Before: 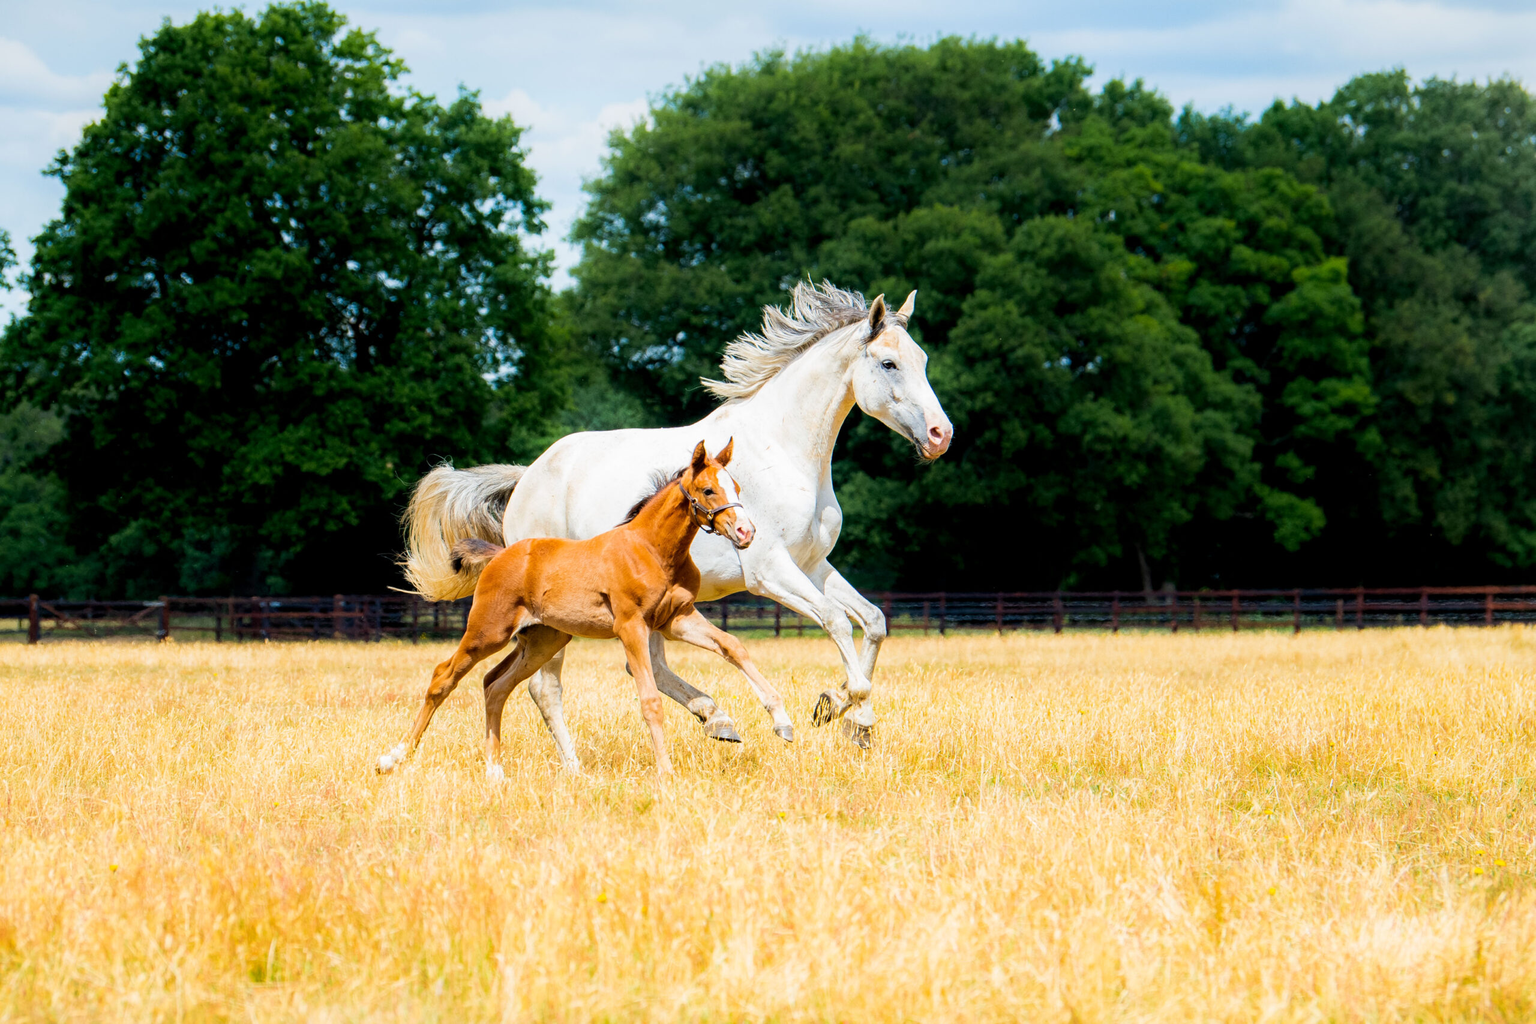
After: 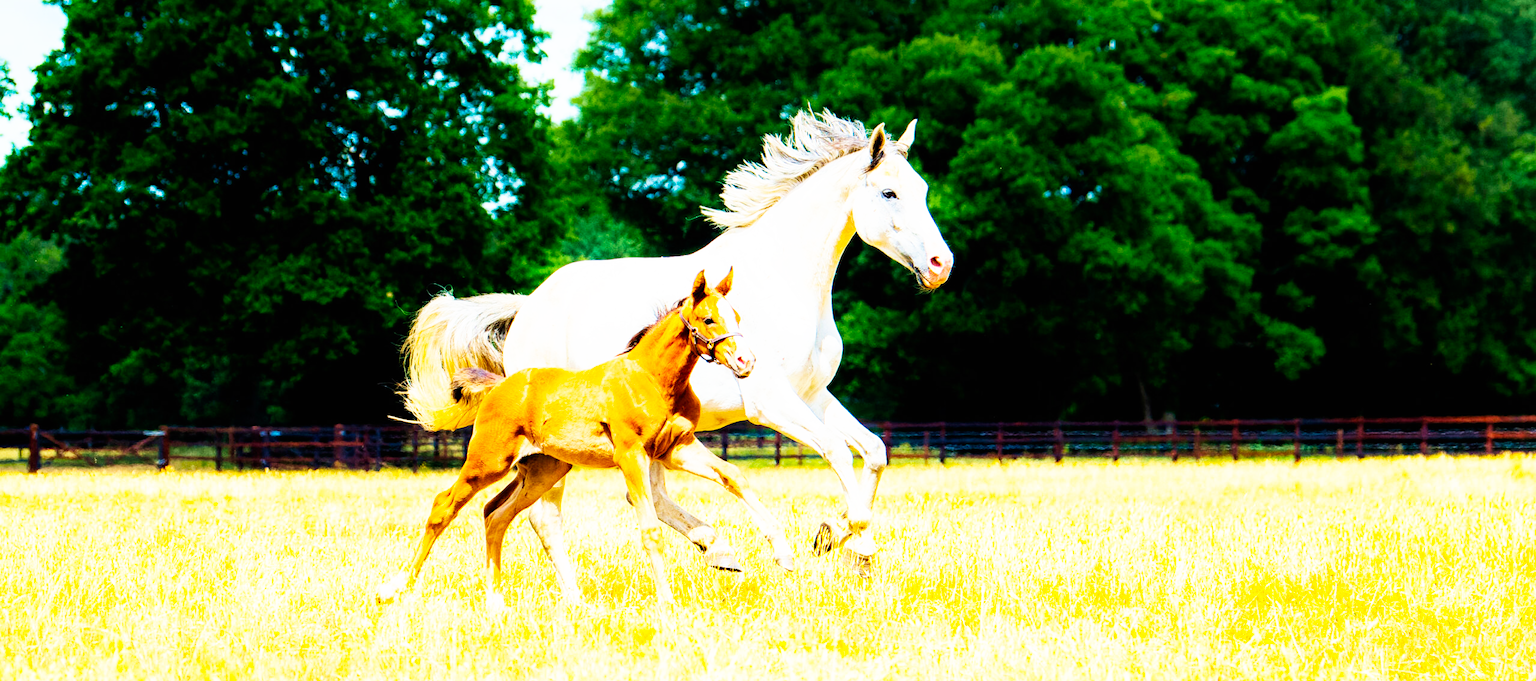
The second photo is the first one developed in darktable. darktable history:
crop: top 16.727%, bottom 16.727%
base curve: curves: ch0 [(0, 0) (0.007, 0.004) (0.027, 0.03) (0.046, 0.07) (0.207, 0.54) (0.442, 0.872) (0.673, 0.972) (1, 1)], preserve colors none
velvia: strength 39.63%
color balance rgb: perceptual saturation grading › global saturation 20%, global vibrance 20%
